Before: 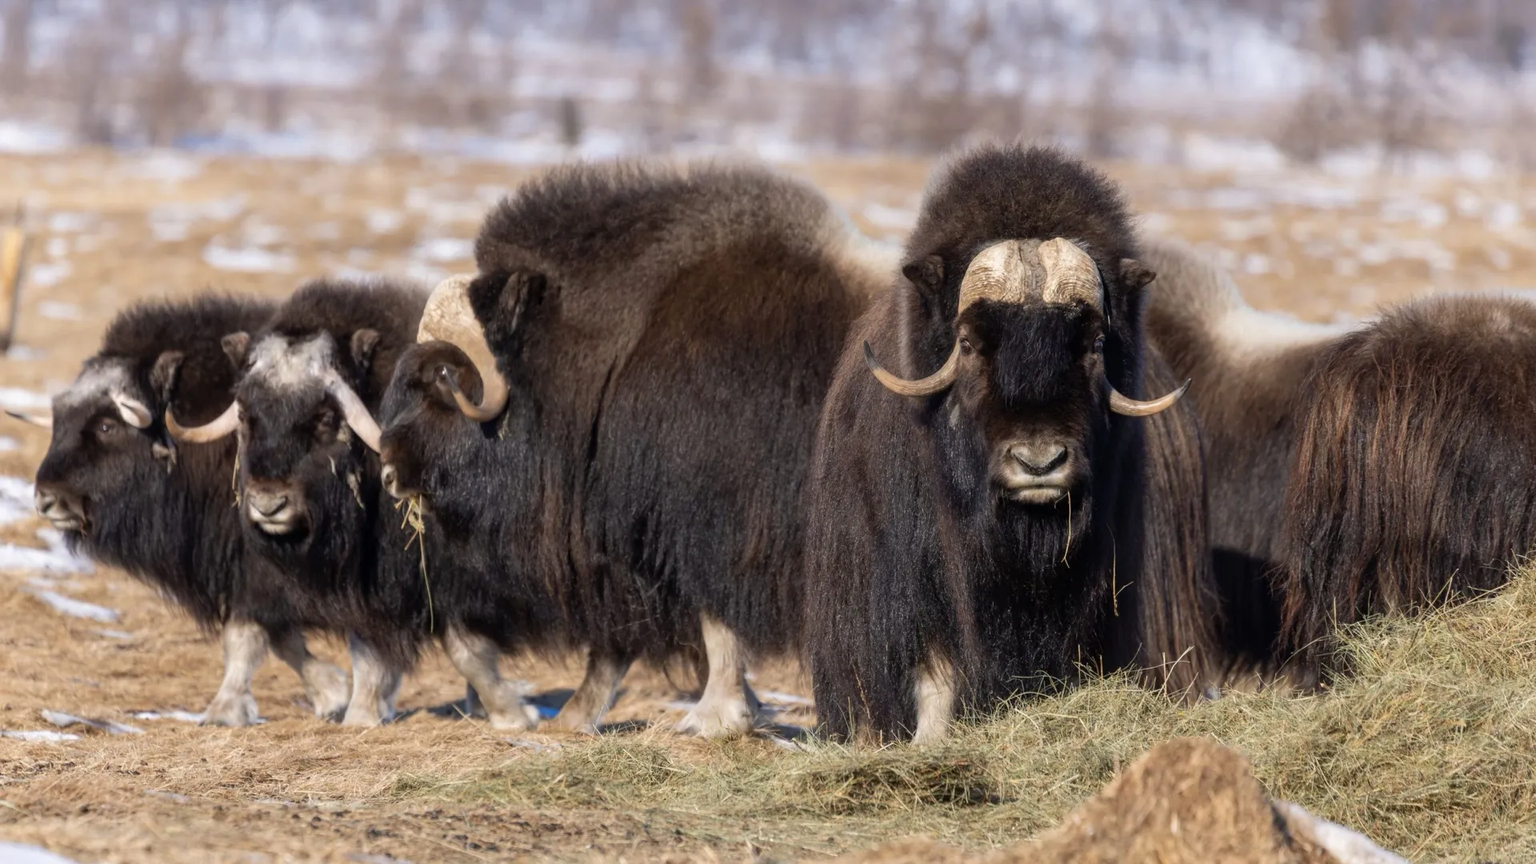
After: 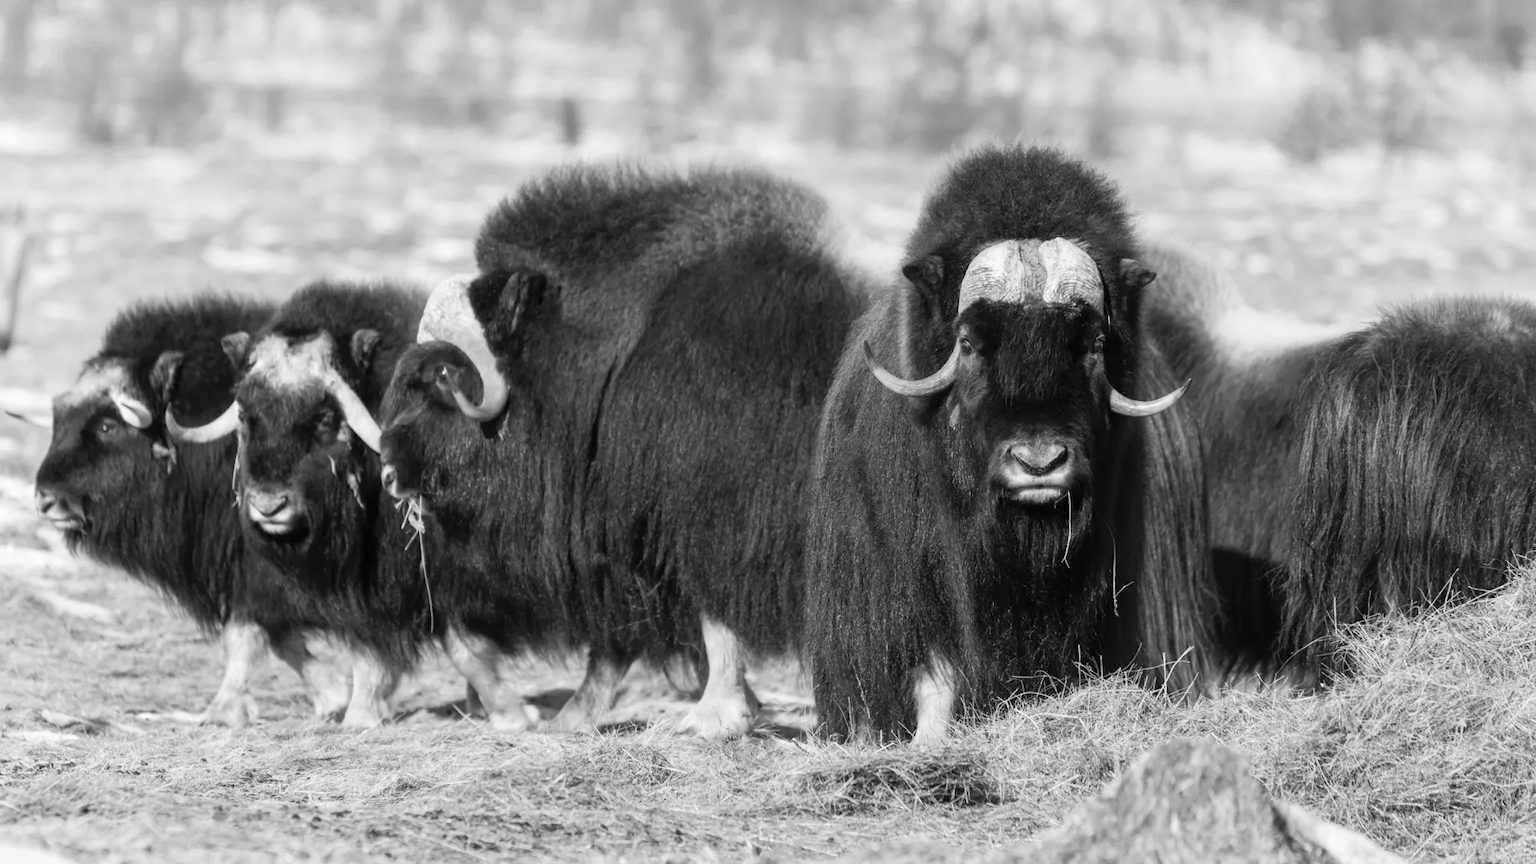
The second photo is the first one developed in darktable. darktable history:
monochrome: on, module defaults
contrast brightness saturation: contrast 0.2, brightness 0.16, saturation 0.22
